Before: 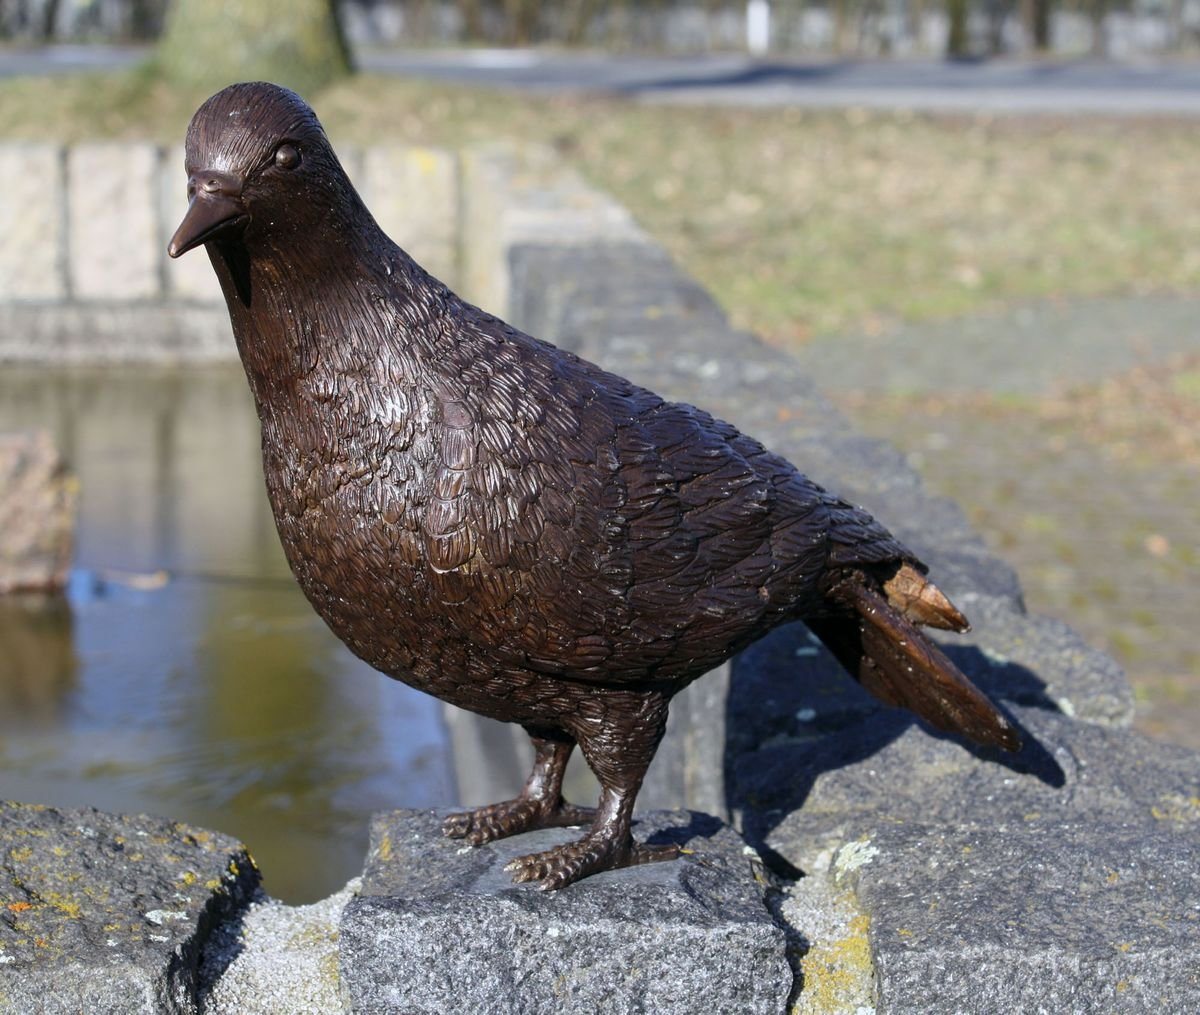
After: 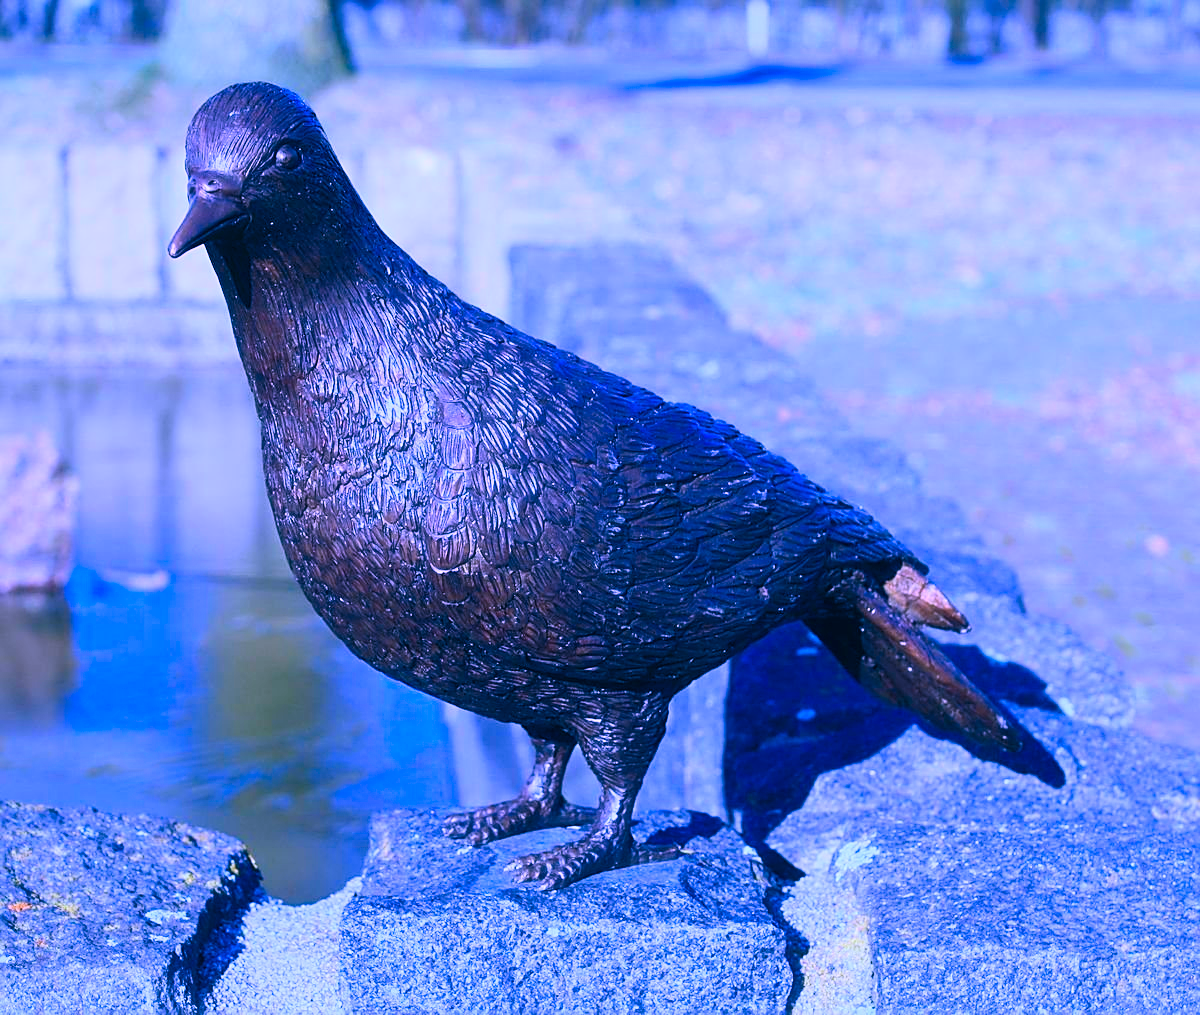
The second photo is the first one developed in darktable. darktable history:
color calibration: output R [1.063, -0.012, -0.003, 0], output B [-0.079, 0.047, 1, 0], illuminant custom, x 0.46, y 0.43, temperature 2642.66 K
color balance rgb: perceptual saturation grading › global saturation 30%, global vibrance 20%
color correction: highlights a* 10.32, highlights b* 14.66, shadows a* -9.59, shadows b* -15.02
contrast brightness saturation: contrast 0.2, brightness 0.15, saturation 0.14
haze removal: strength -0.05
sharpen: radius 1.967
